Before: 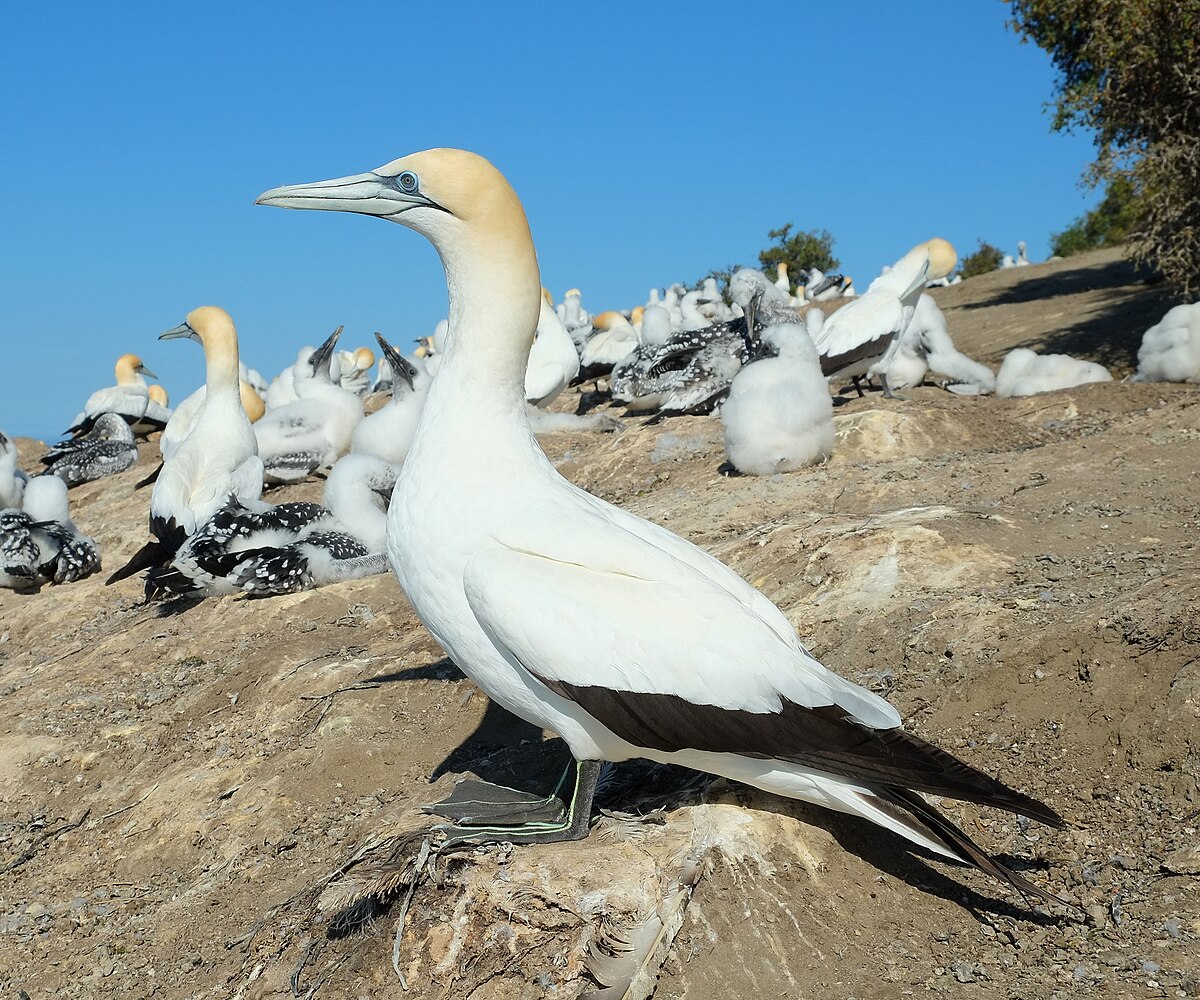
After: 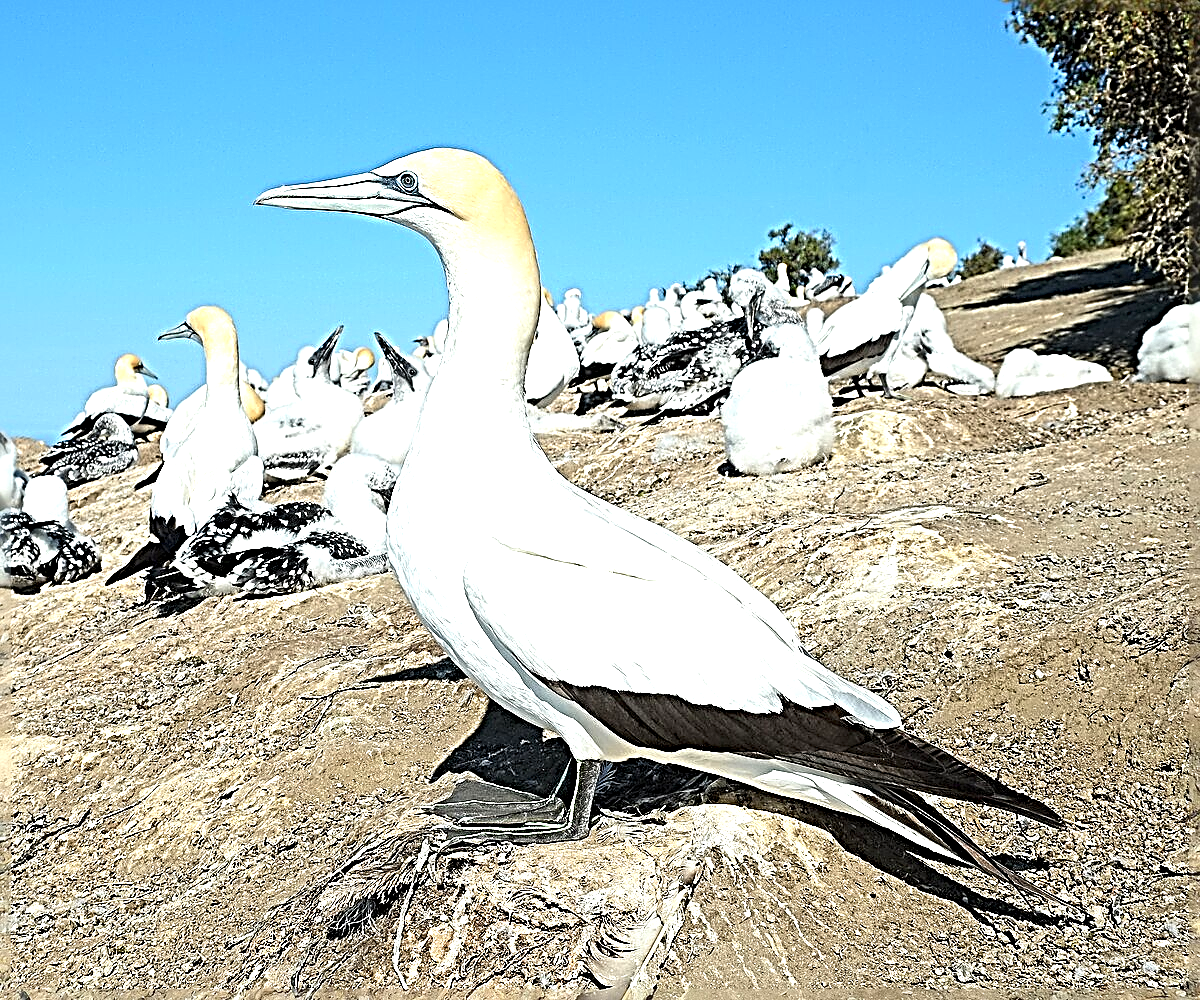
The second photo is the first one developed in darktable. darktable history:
sharpen: radius 4.001, amount 2
exposure: black level correction 0, exposure 0.877 EV, compensate exposure bias true, compensate highlight preservation false
